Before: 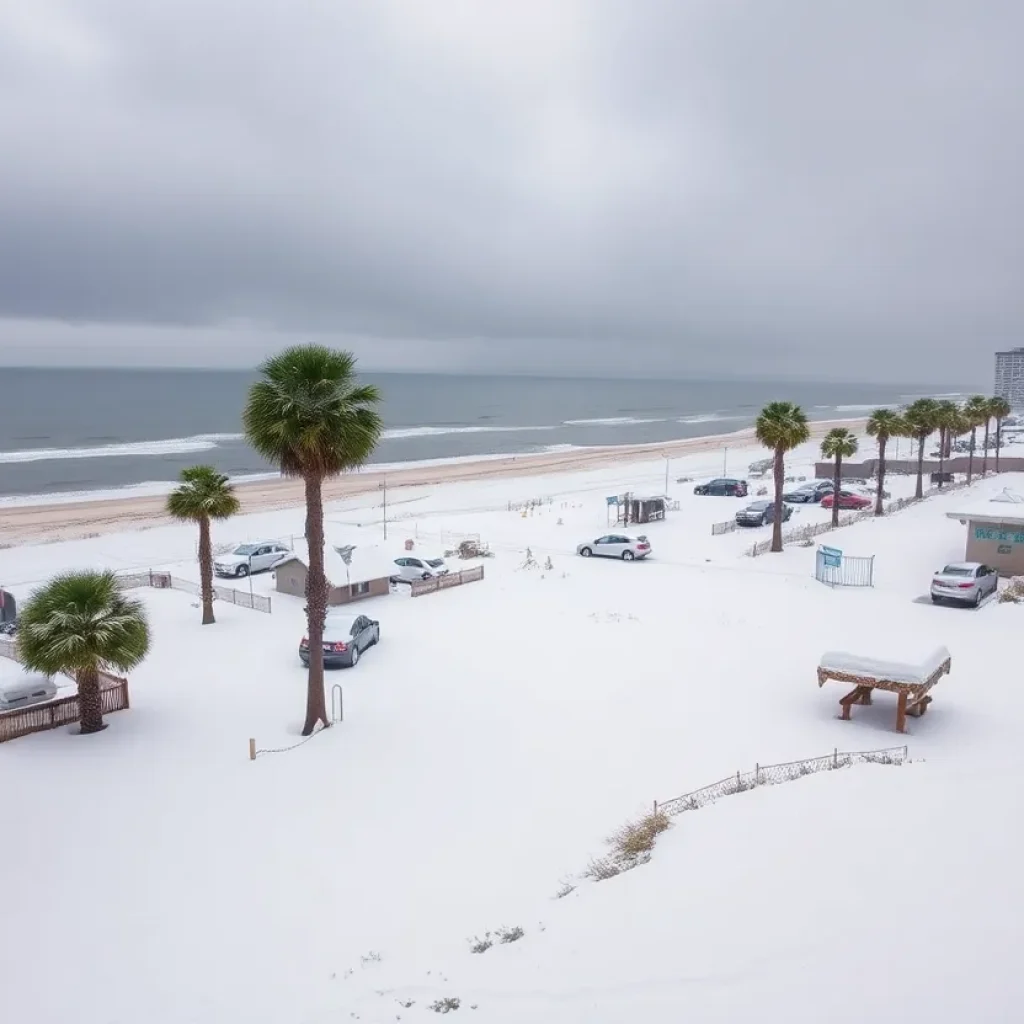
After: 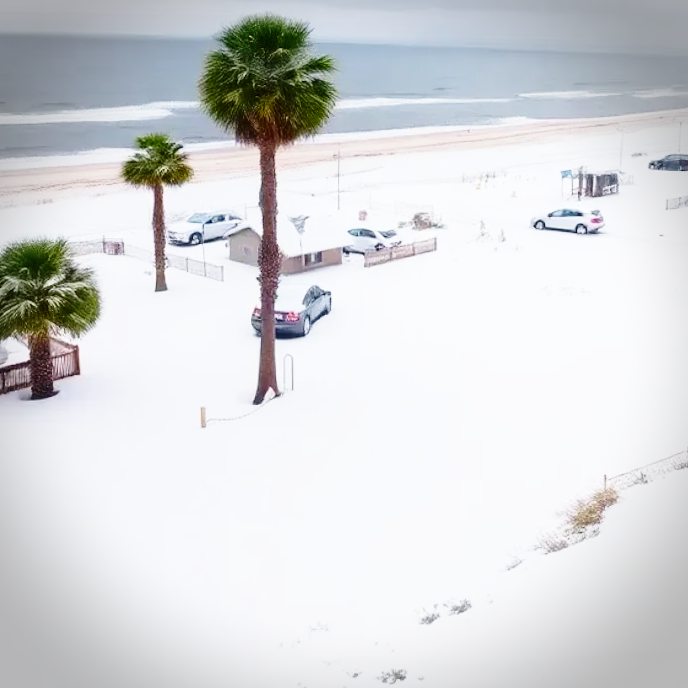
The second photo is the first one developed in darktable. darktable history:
crop and rotate: angle -0.82°, left 3.85%, top 31.828%, right 27.992%
base curve: curves: ch0 [(0, 0) (0.028, 0.03) (0.121, 0.232) (0.46, 0.748) (0.859, 0.968) (1, 1)], preserve colors none
contrast brightness saturation: contrast 0.13, brightness -0.05, saturation 0.16
vignetting: dithering 8-bit output, unbound false
